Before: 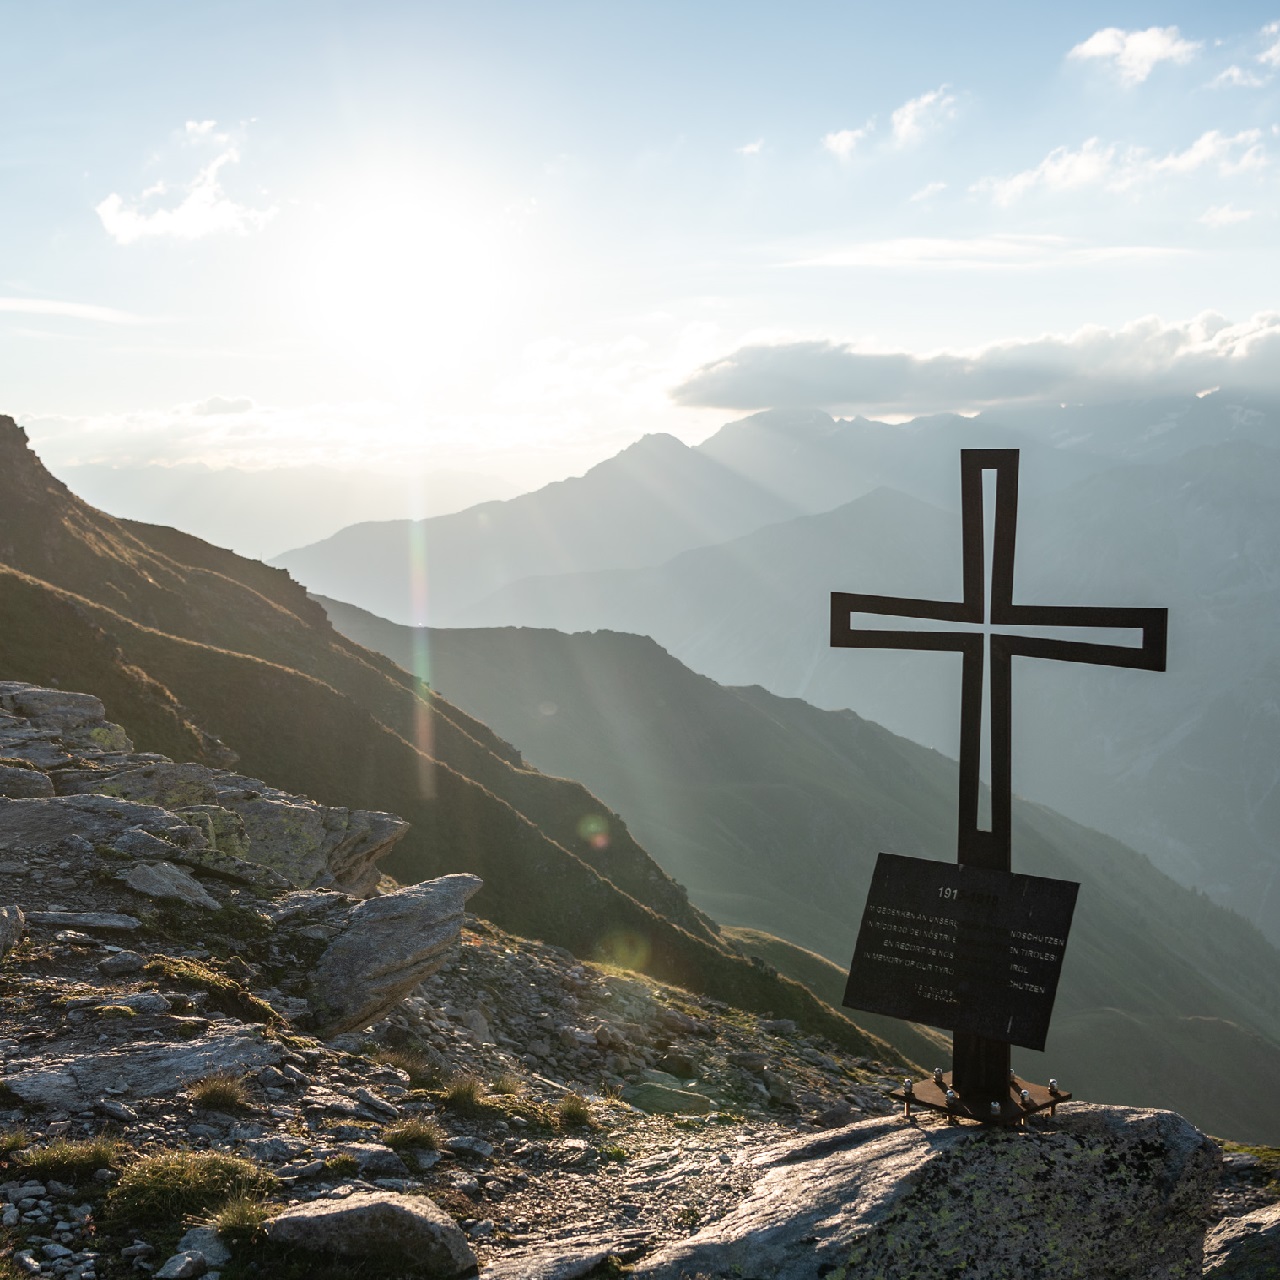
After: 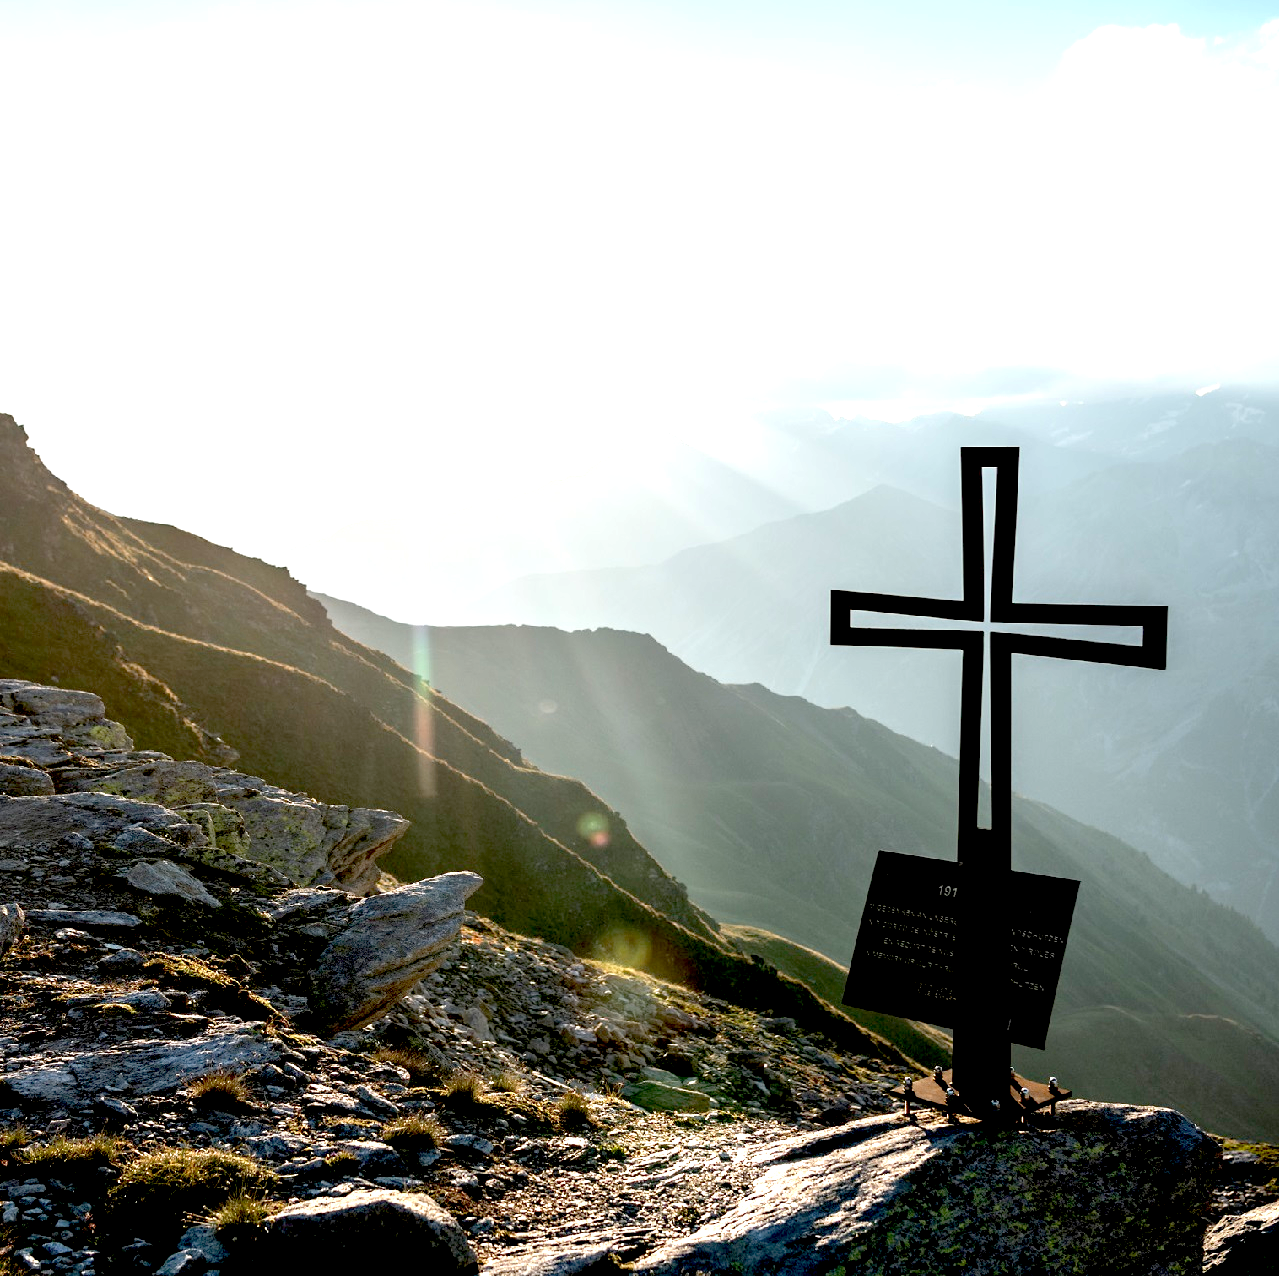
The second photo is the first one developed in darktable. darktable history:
exposure: black level correction 0.034, exposure 0.906 EV, compensate highlight preservation false
crop: top 0.159%, bottom 0.111%
